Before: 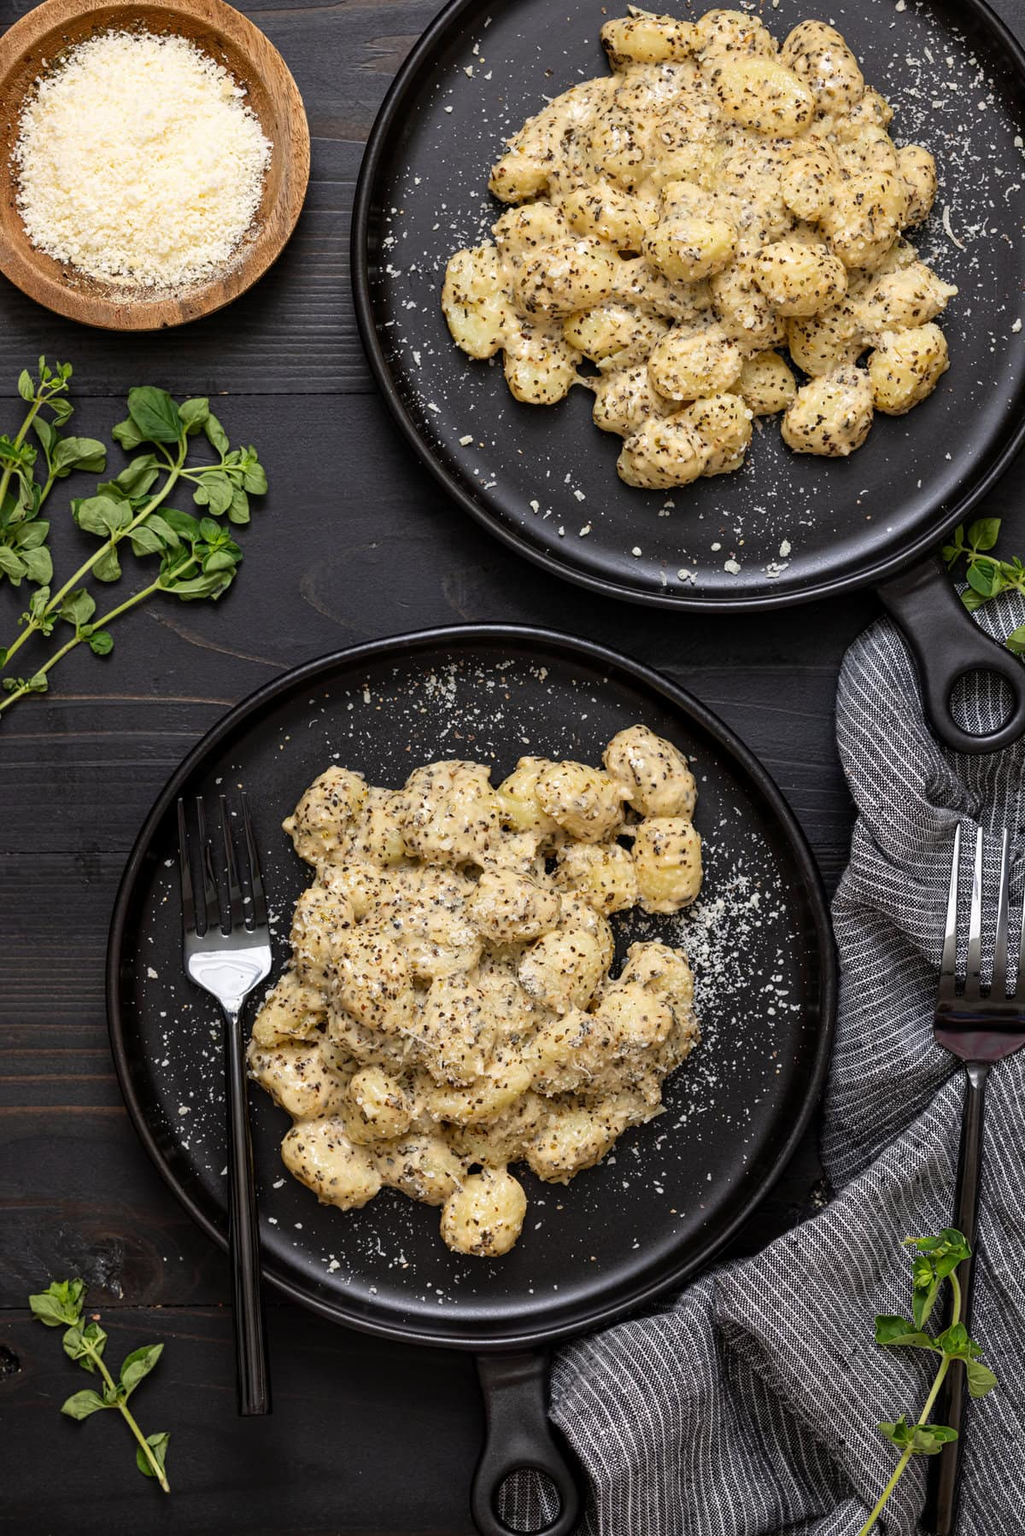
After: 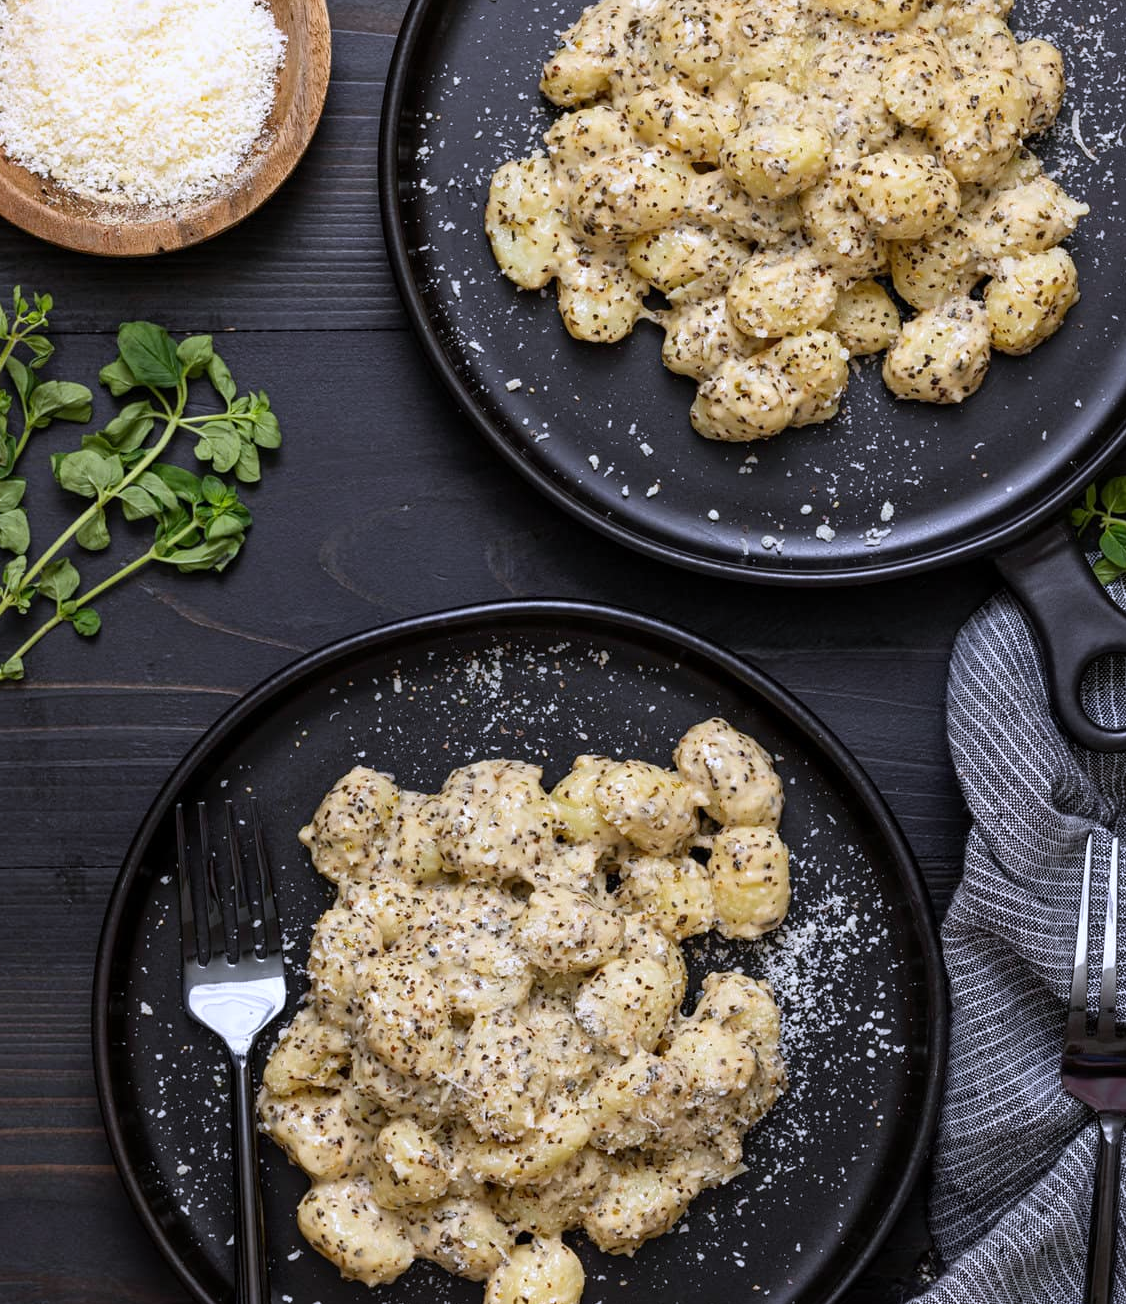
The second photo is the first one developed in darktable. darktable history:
crop: left 2.737%, top 7.287%, right 3.421%, bottom 20.179%
white balance: red 0.967, blue 1.119, emerald 0.756
